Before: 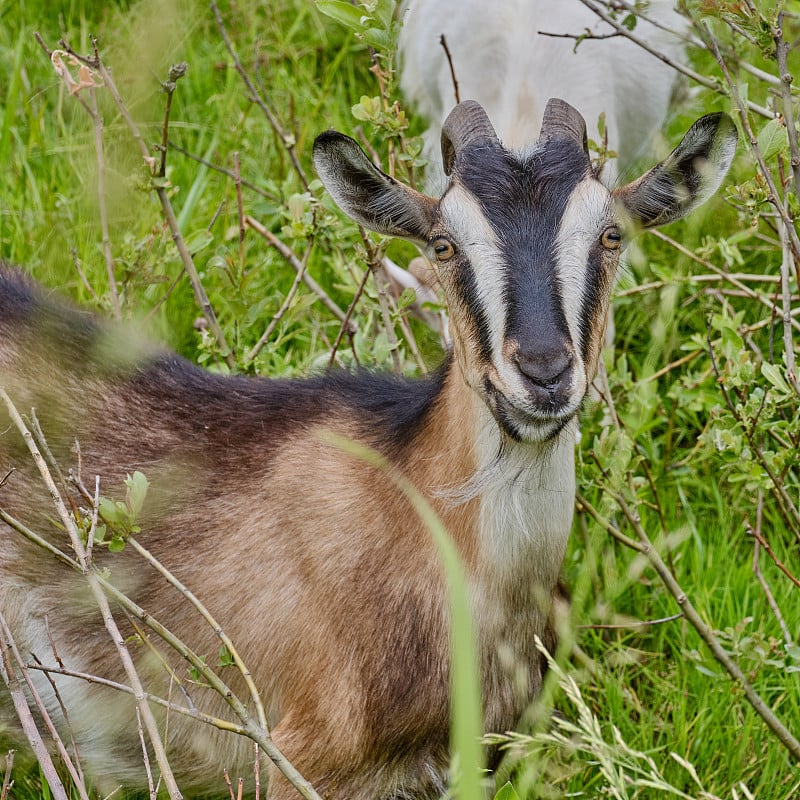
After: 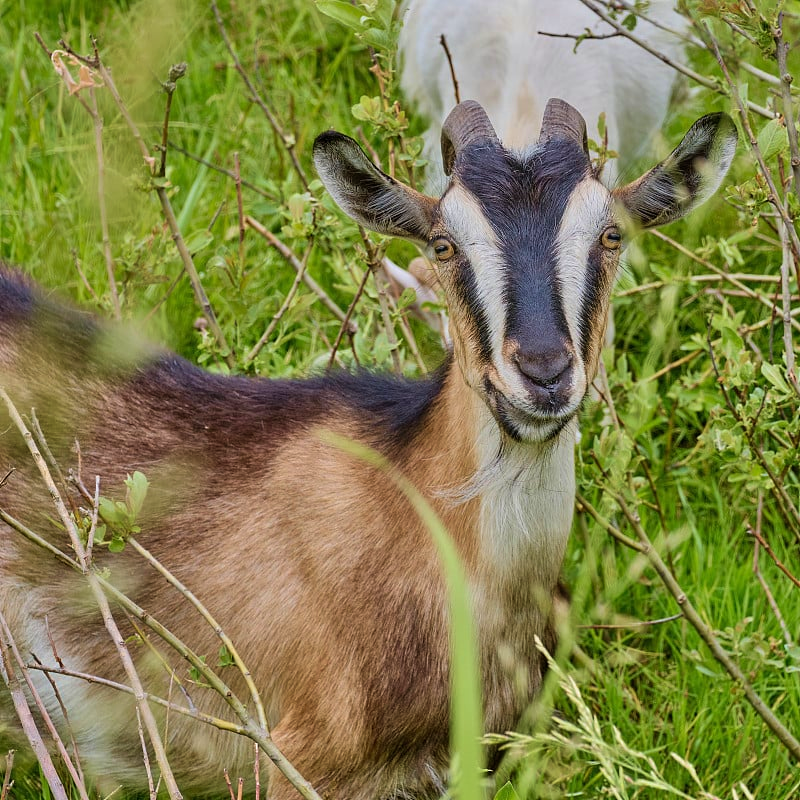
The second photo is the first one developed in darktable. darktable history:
velvia: strength 40%
